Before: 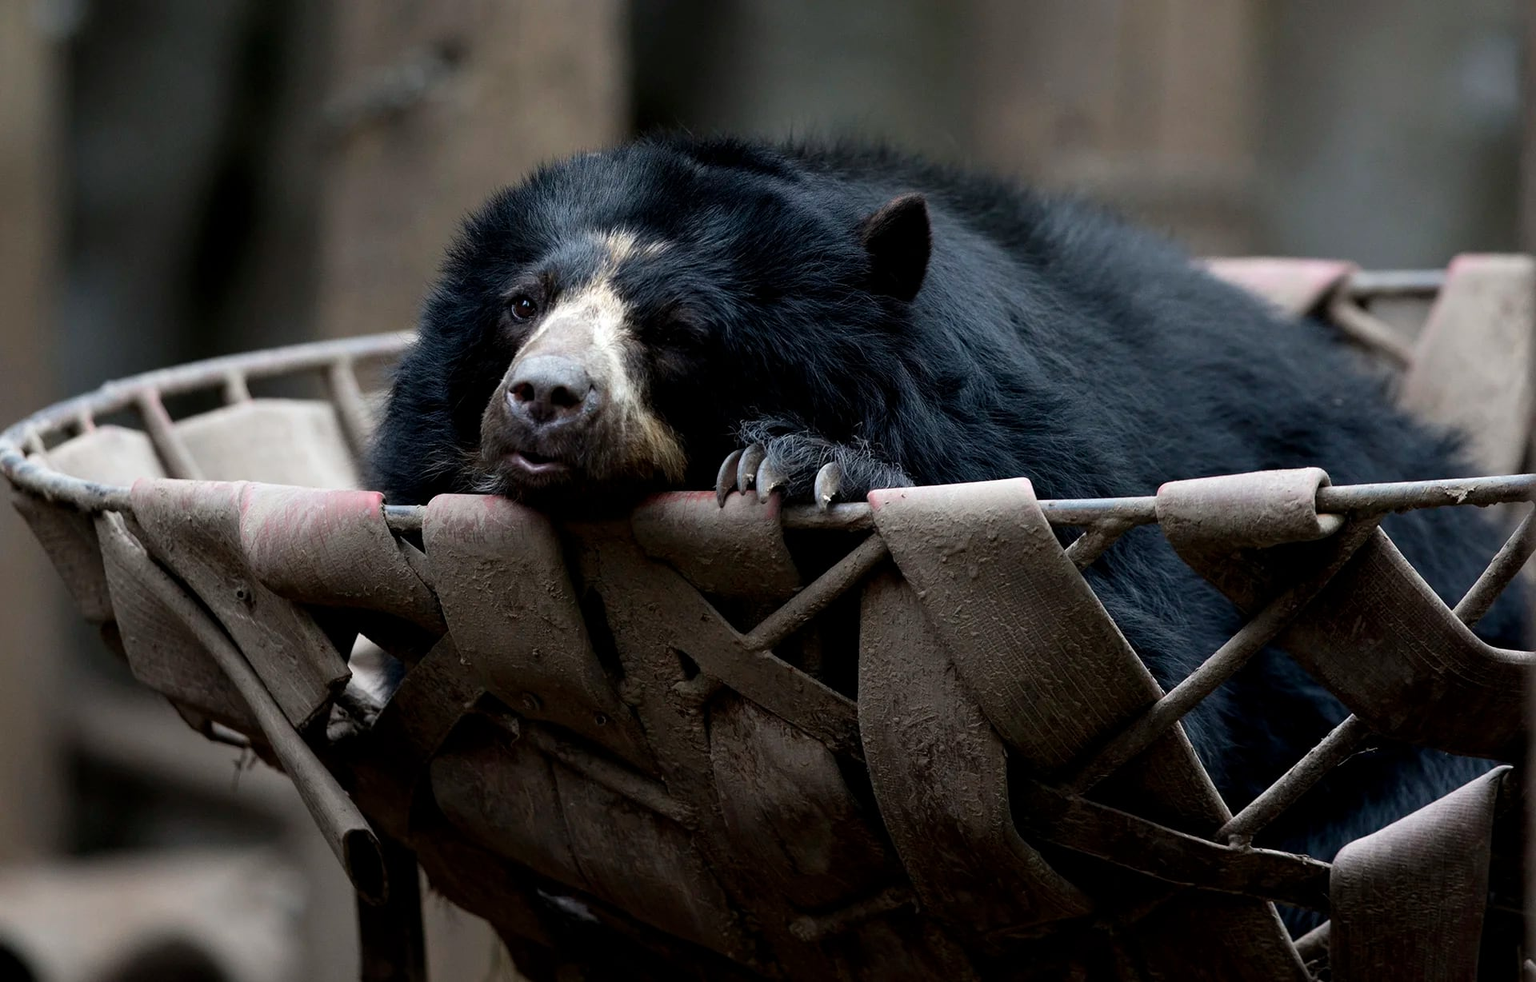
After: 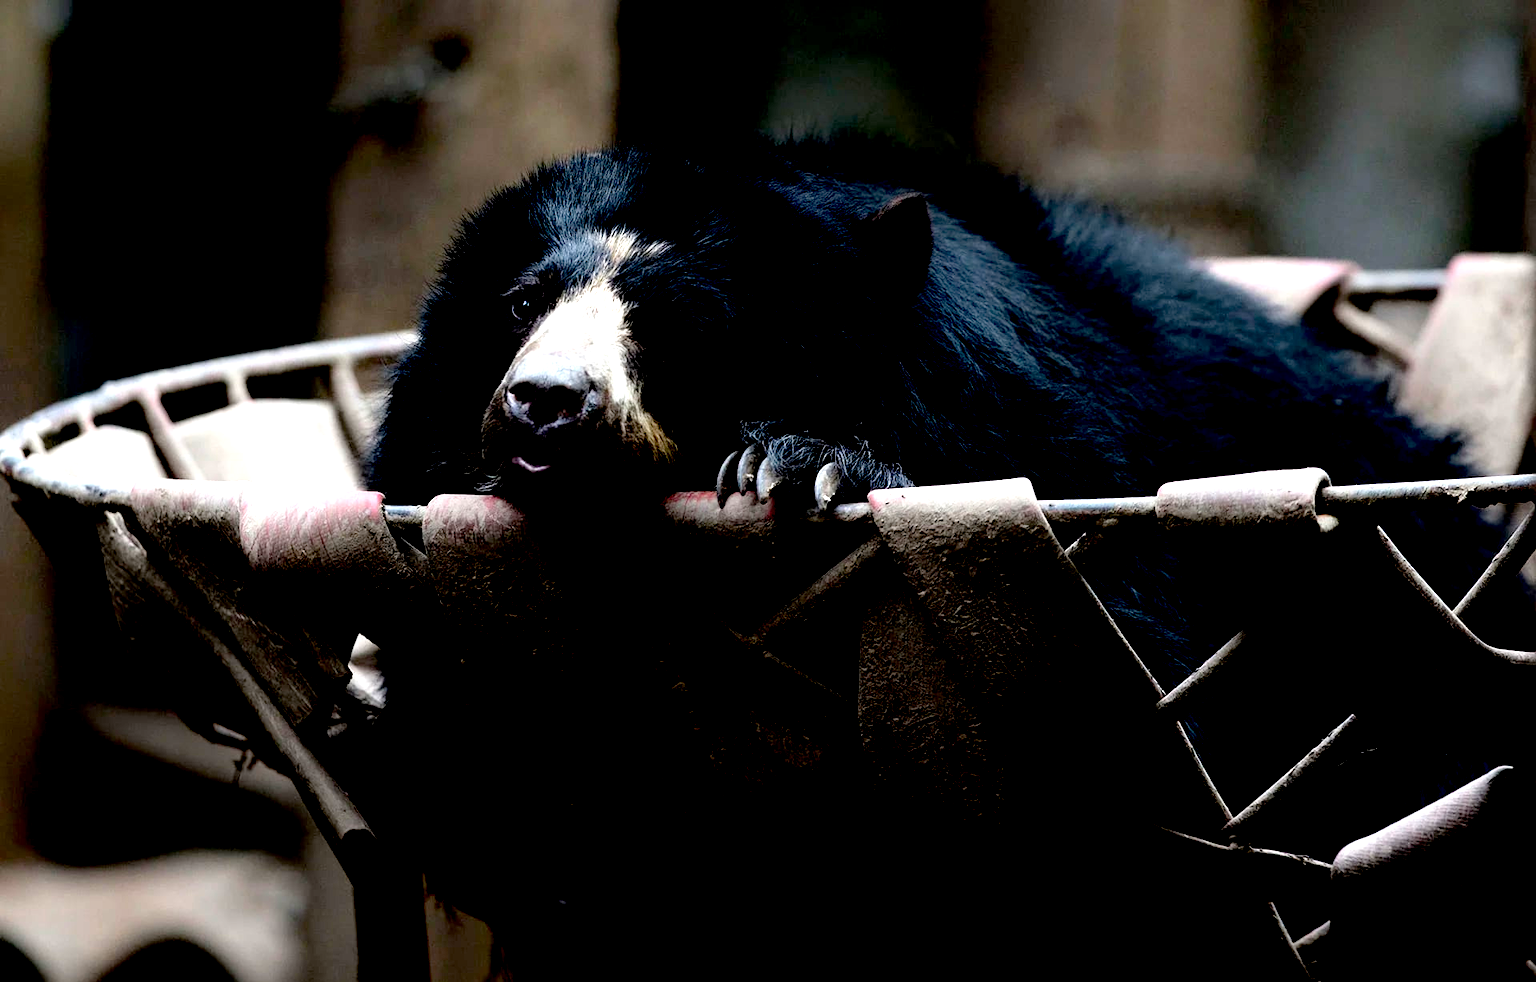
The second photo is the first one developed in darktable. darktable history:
tone equalizer: -8 EV -1.07 EV, -7 EV -0.981 EV, -6 EV -0.828 EV, -5 EV -0.576 EV, -3 EV 0.558 EV, -2 EV 0.87 EV, -1 EV 0.99 EV, +0 EV 1.06 EV
exposure: black level correction 0.057, compensate exposure bias true, compensate highlight preservation false
